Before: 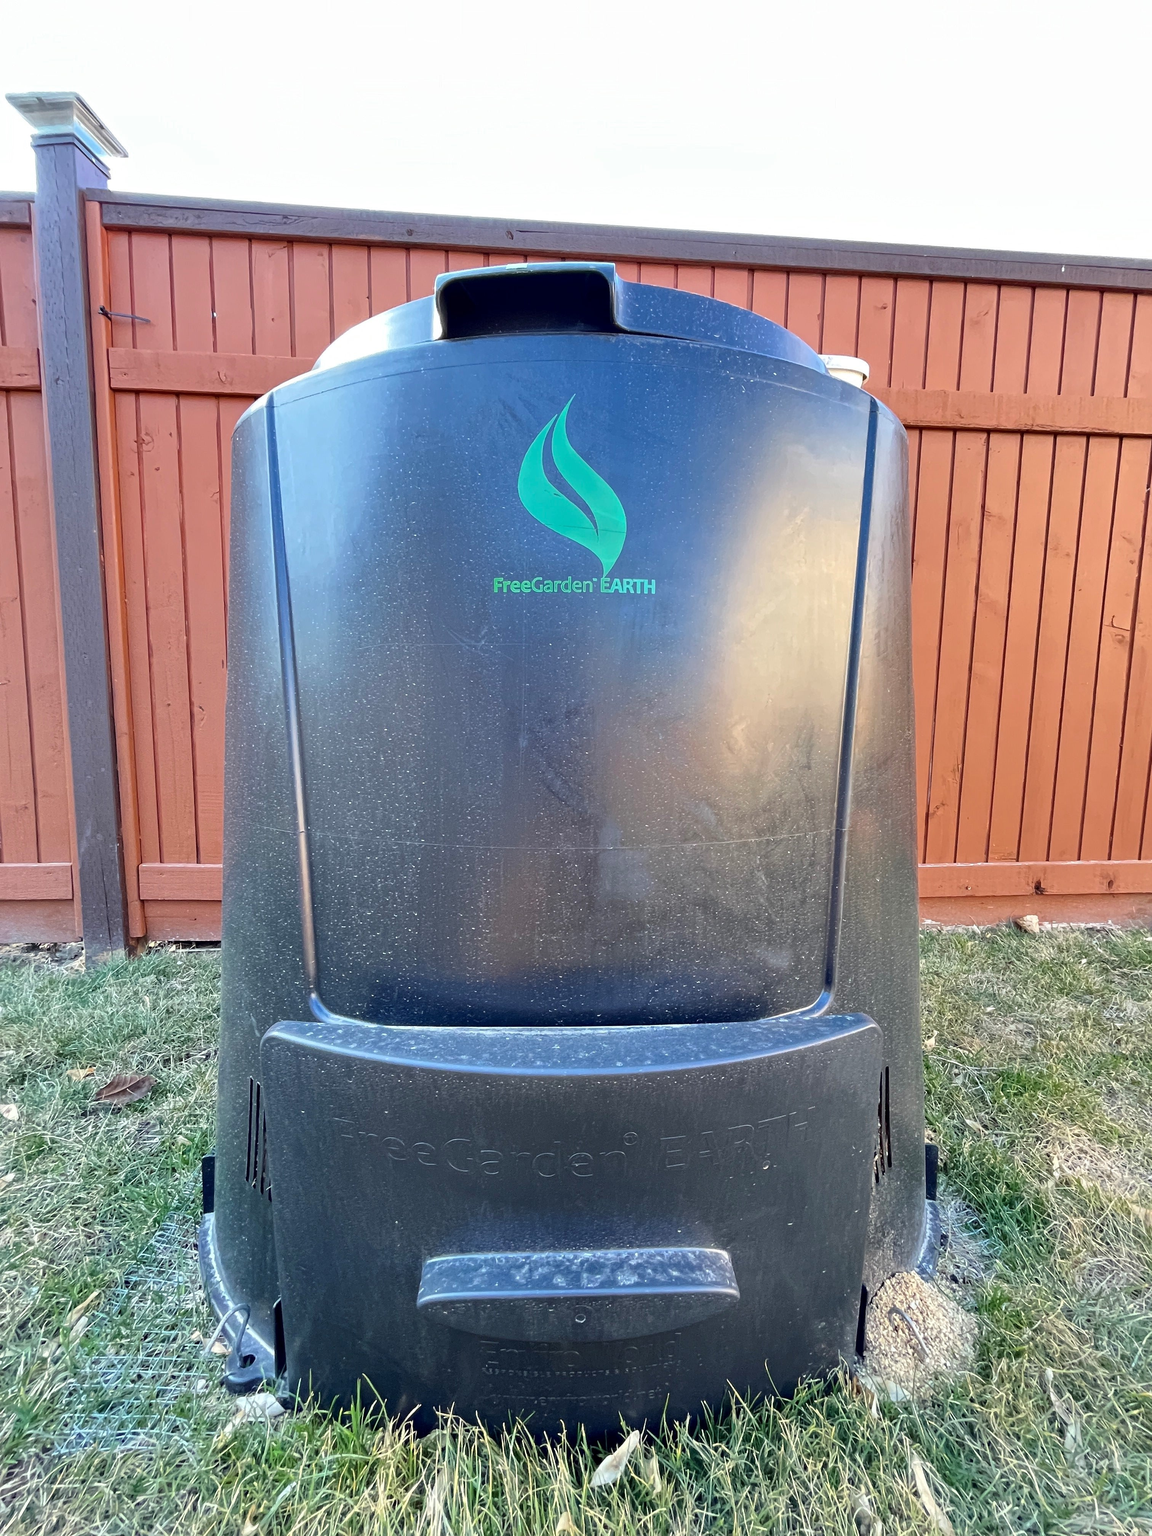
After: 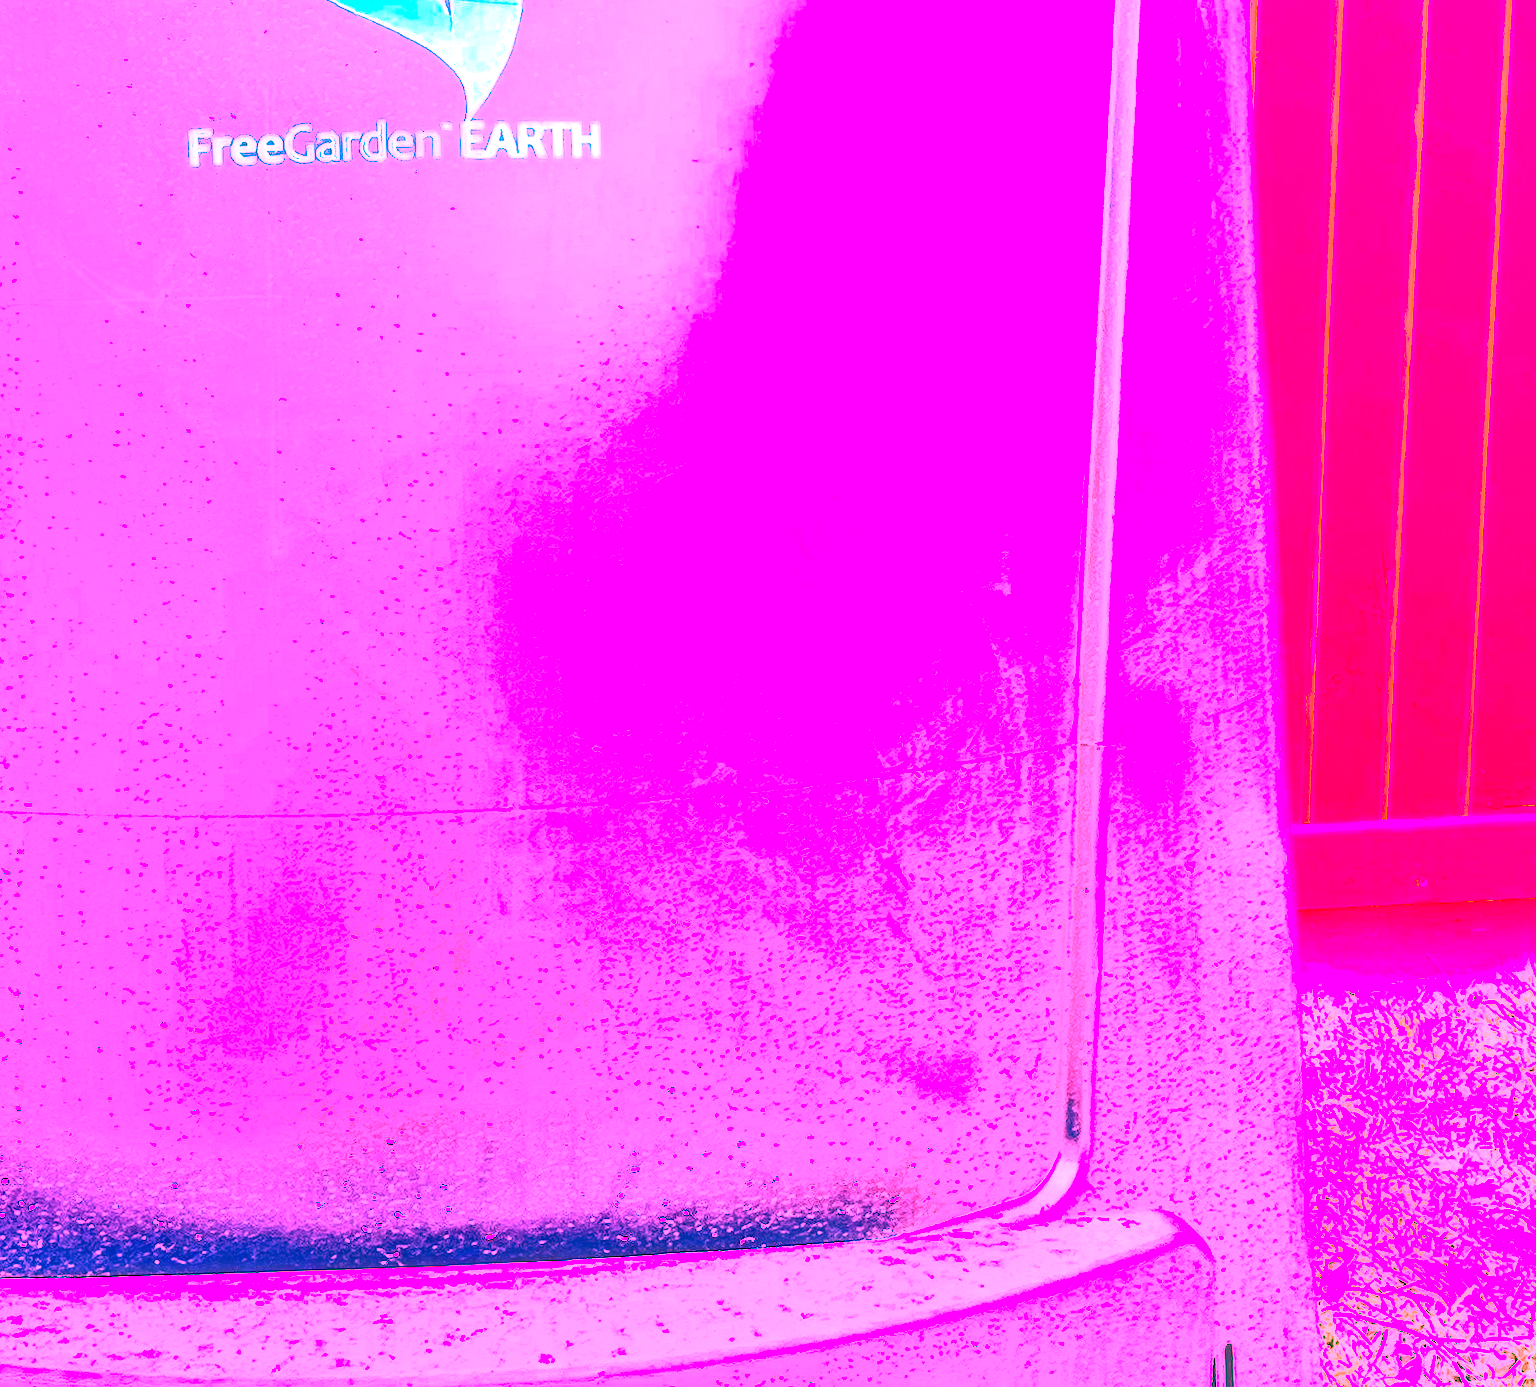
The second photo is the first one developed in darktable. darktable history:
exposure: black level correction 0, exposure 1.2 EV, compensate highlight preservation false
color correction: highlights a* -0.137, highlights b* -5.91, shadows a* -0.137, shadows b* -0.137
crop: left 36.607%, top 34.735%, right 13.146%, bottom 30.611%
graduated density: on, module defaults
contrast brightness saturation: contrast 0.2, brightness -0.11, saturation 0.1
white balance: red 4.26, blue 1.802
rotate and perspective: rotation -1.77°, lens shift (horizontal) 0.004, automatic cropping off
local contrast: on, module defaults
